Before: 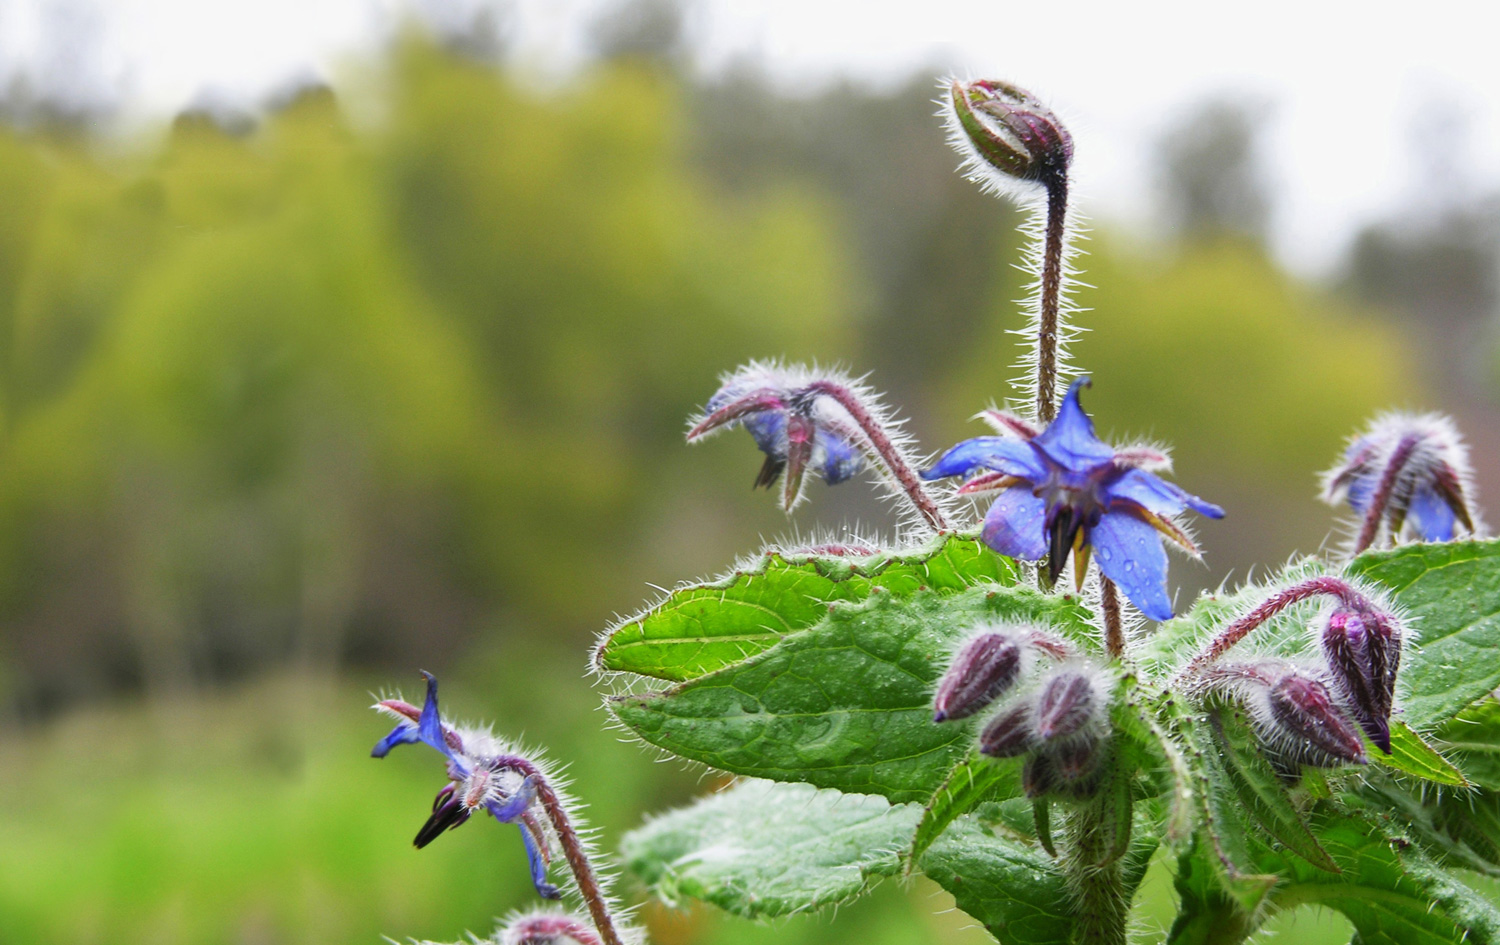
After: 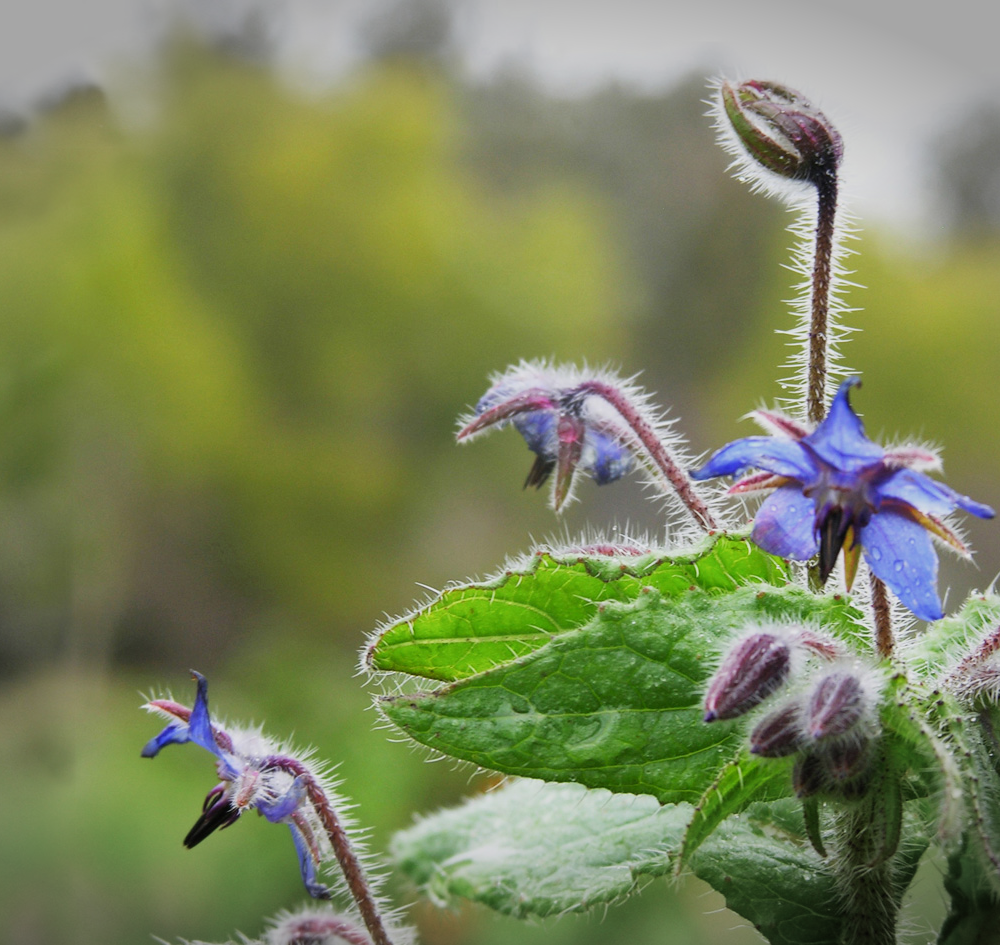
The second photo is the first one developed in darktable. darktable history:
vignetting: fall-off start 99.81%, width/height ratio 1.309, unbound false
crop: left 15.372%, right 17.924%
filmic rgb: black relative exposure -14.25 EV, white relative exposure 3.36 EV, hardness 7.81, contrast 0.993
